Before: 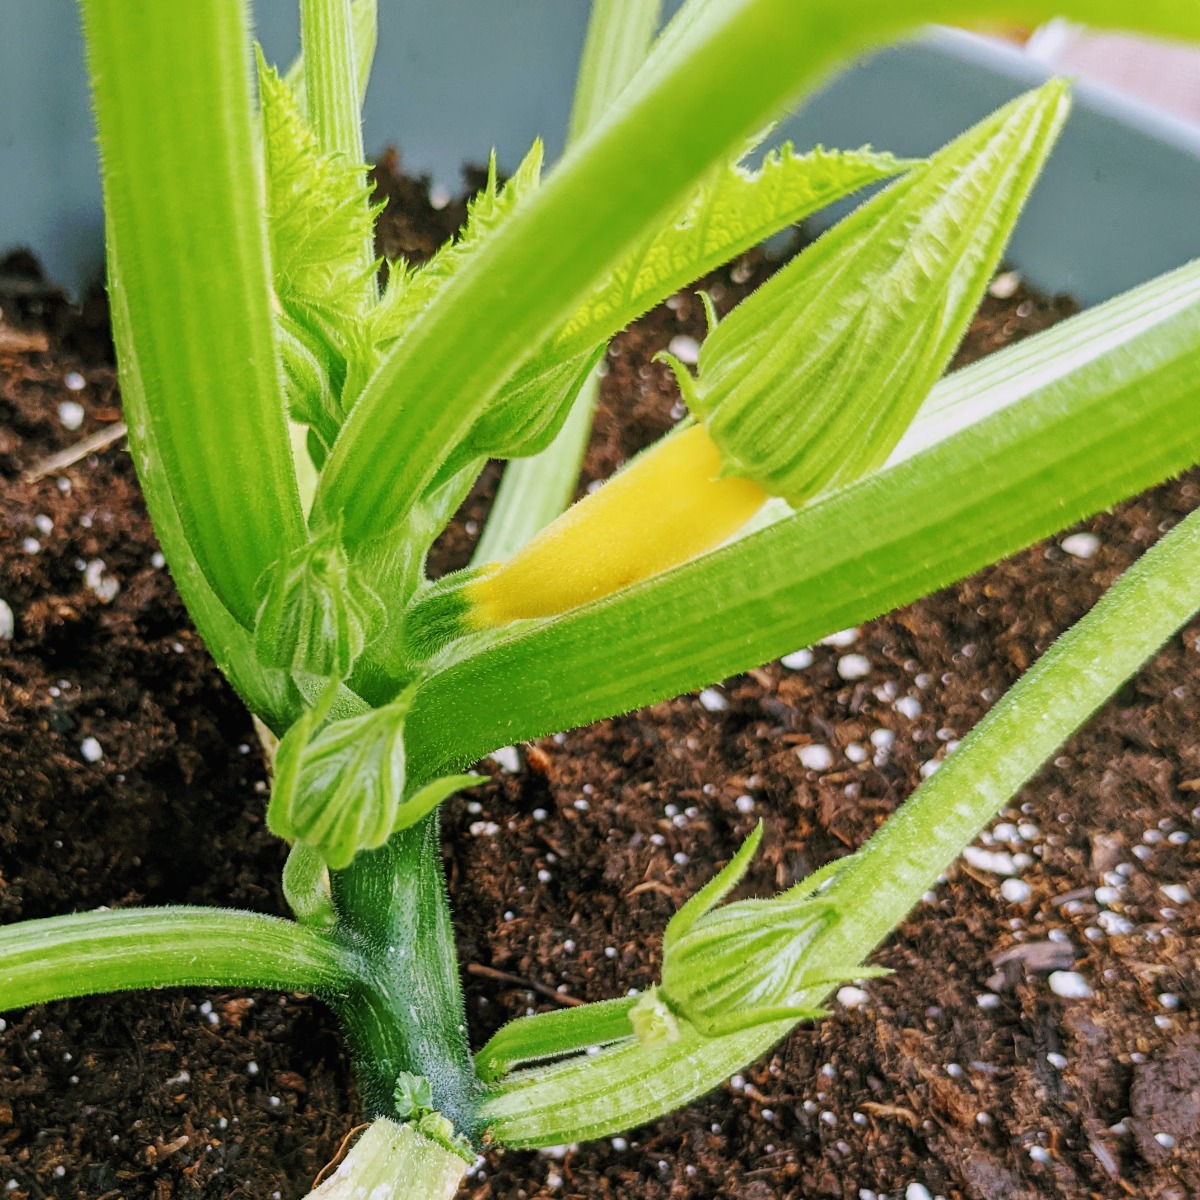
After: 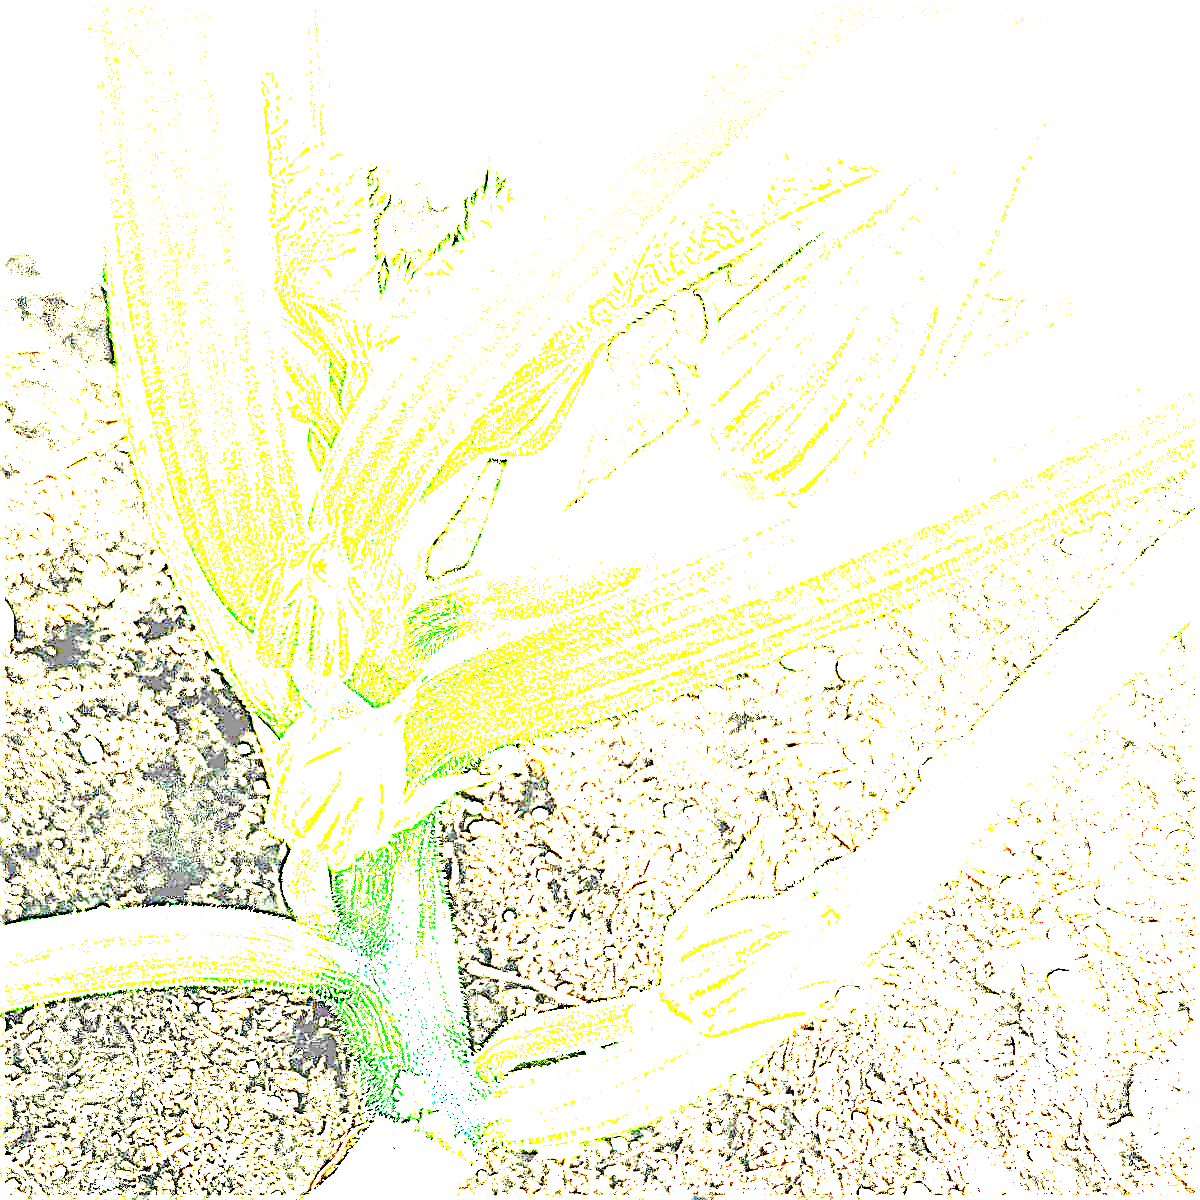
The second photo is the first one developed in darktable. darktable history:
exposure: exposure 8 EV, compensate highlight preservation false
sharpen: amount 2
